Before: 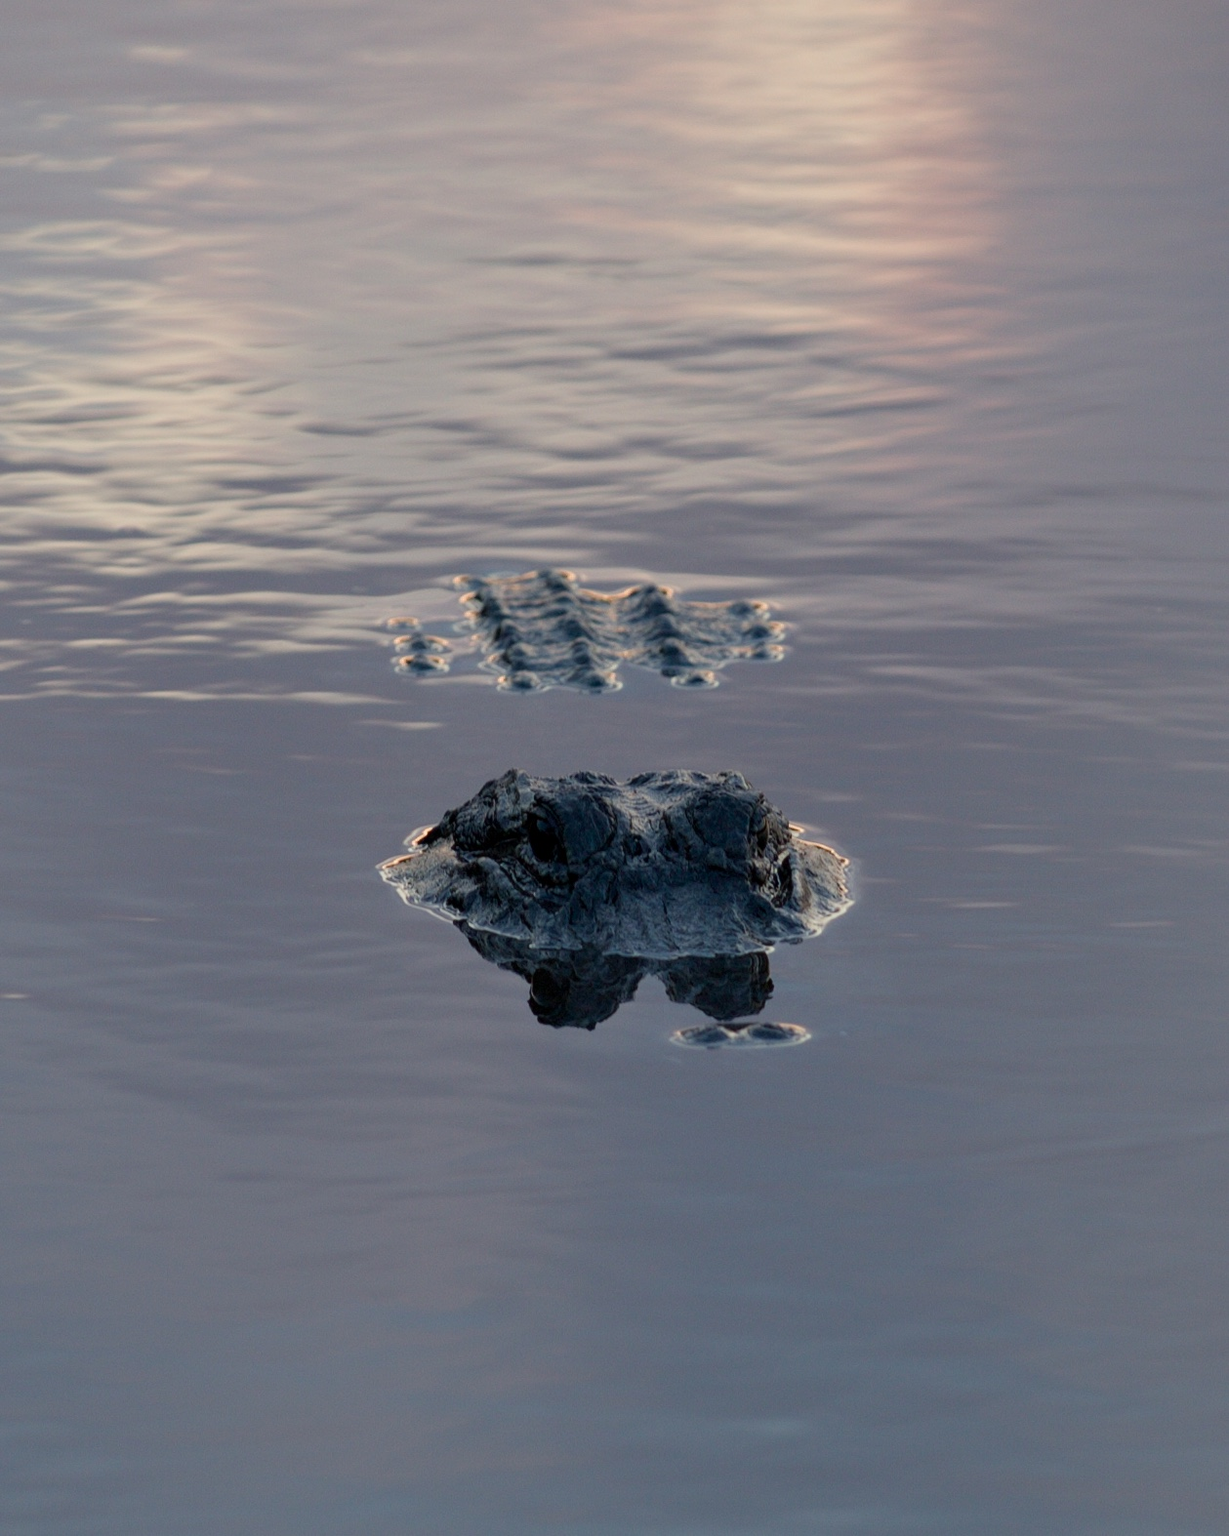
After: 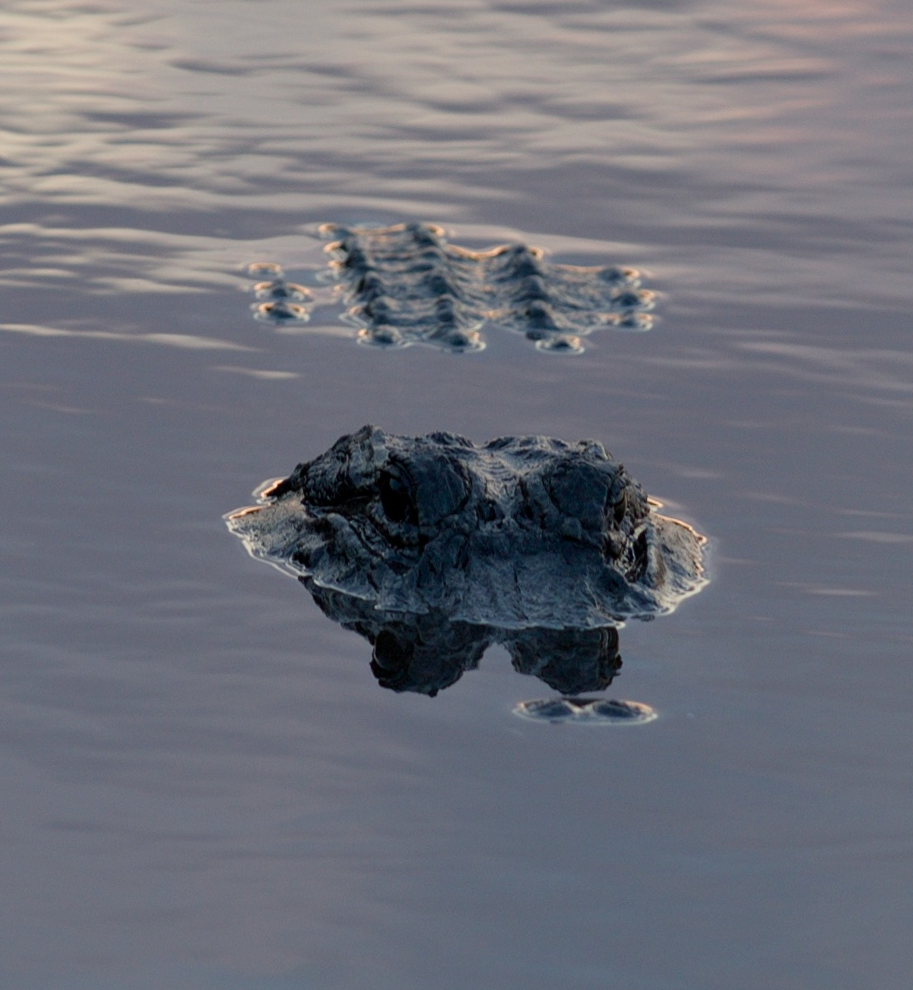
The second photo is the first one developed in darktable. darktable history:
crop and rotate: angle -3.37°, left 9.79%, top 20.73%, right 12.42%, bottom 11.82%
